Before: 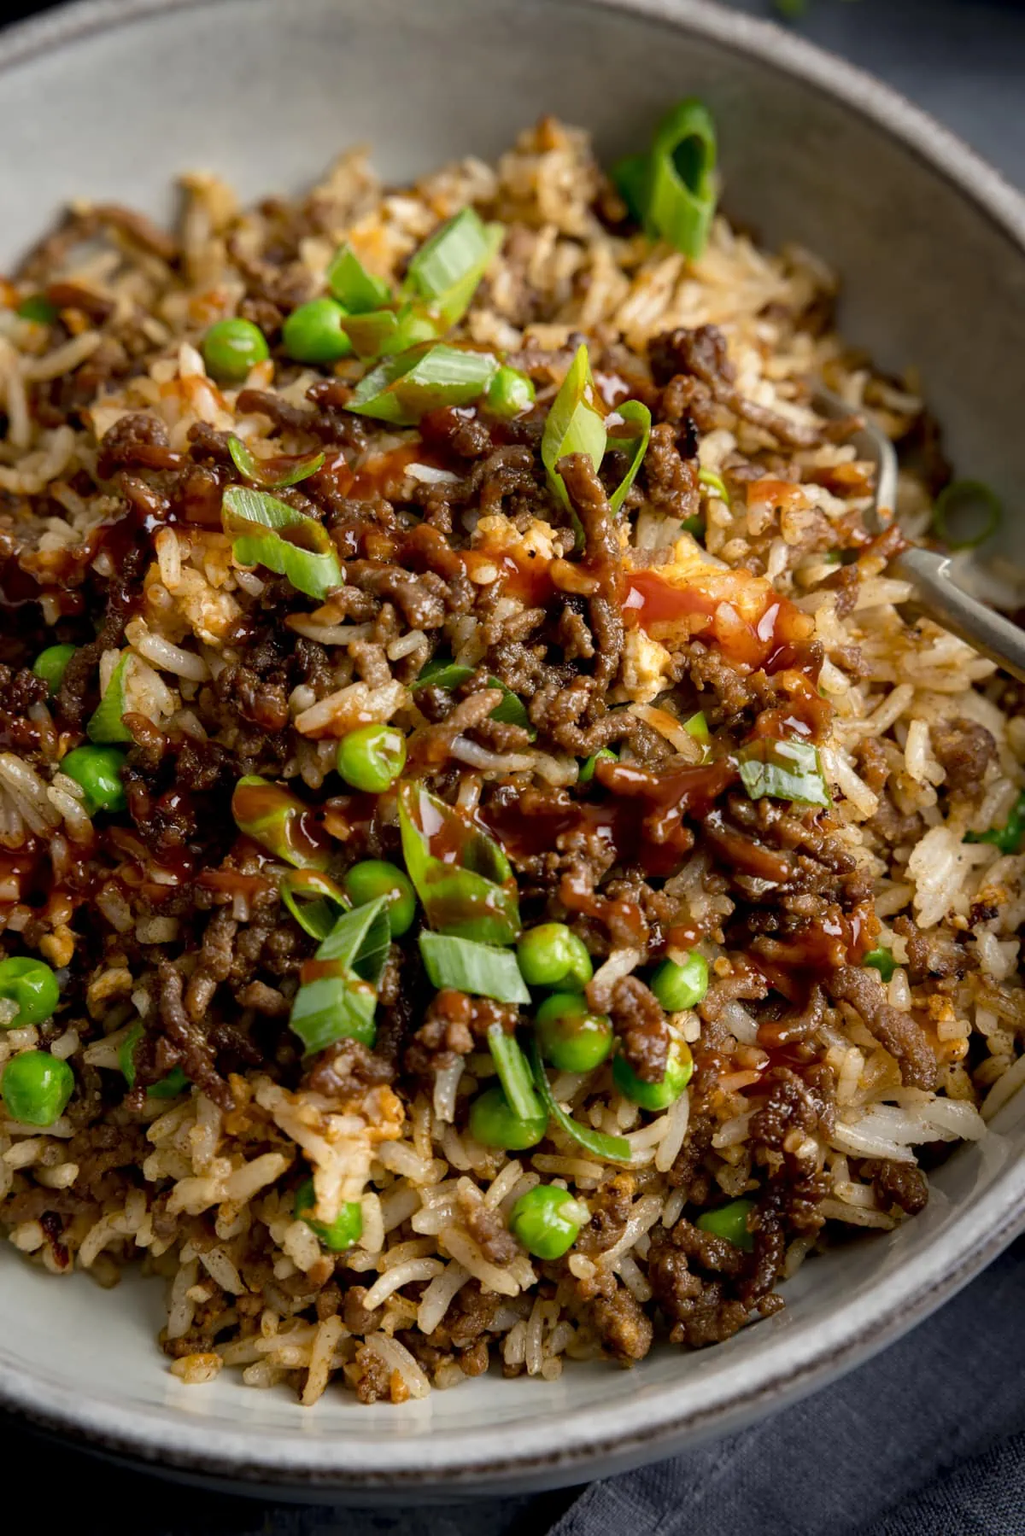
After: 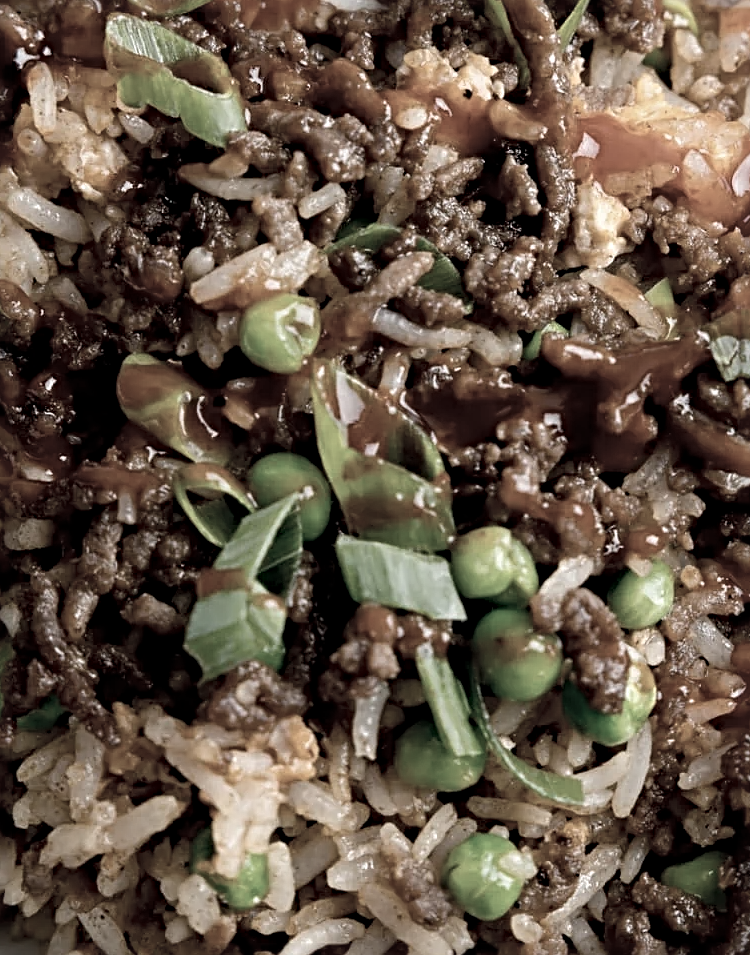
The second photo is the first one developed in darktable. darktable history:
crop: left 12.962%, top 30.903%, right 24.479%, bottom 15.976%
sharpen: radius 4.877
color correction: highlights b* -0.011, saturation 0.332
tone equalizer: edges refinement/feathering 500, mask exposure compensation -1.57 EV, preserve details no
